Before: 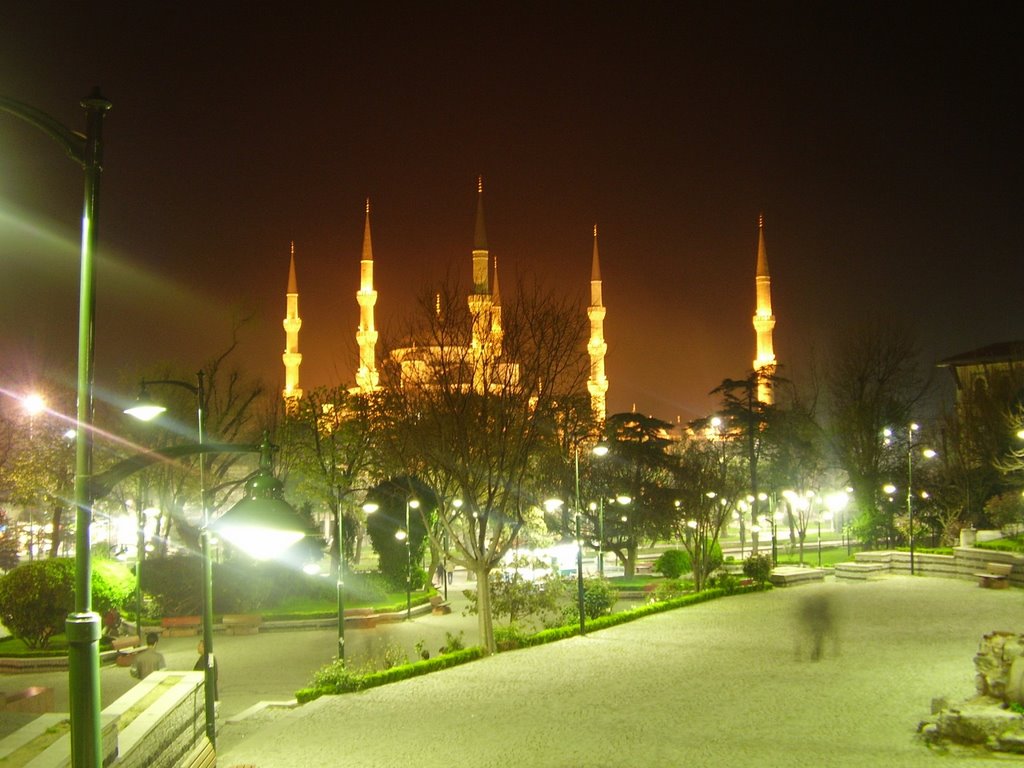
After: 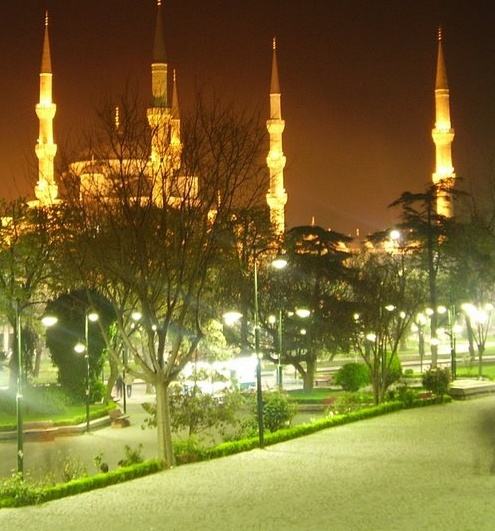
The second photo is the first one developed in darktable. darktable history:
crop: left 31.359%, top 24.368%, right 20.278%, bottom 6.471%
